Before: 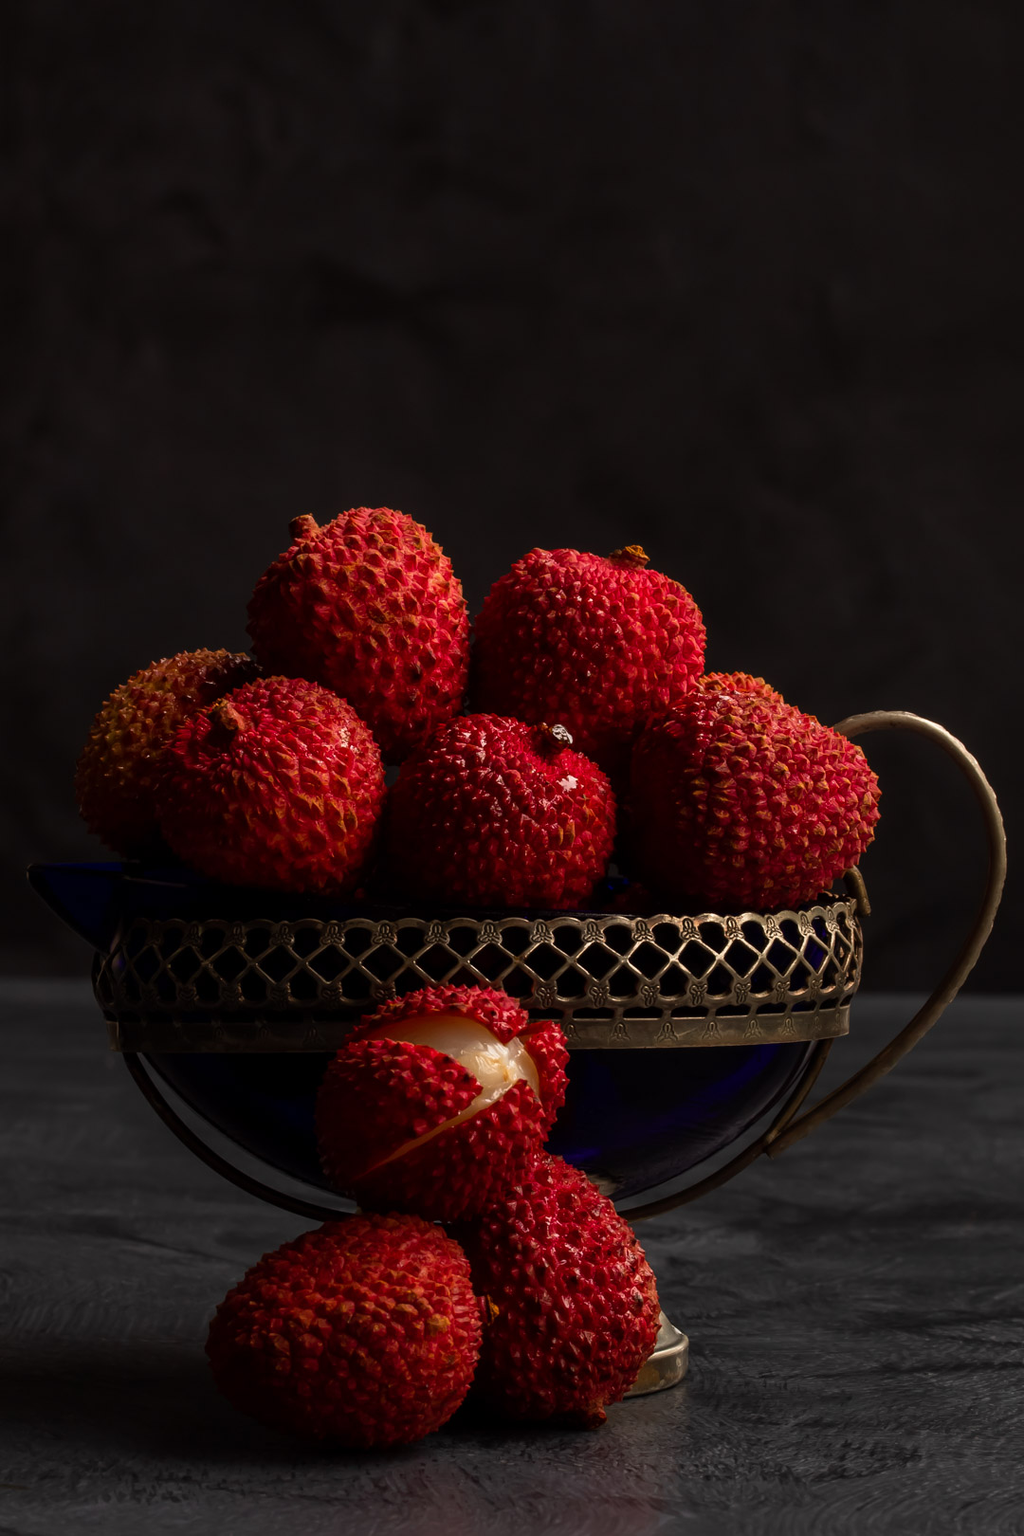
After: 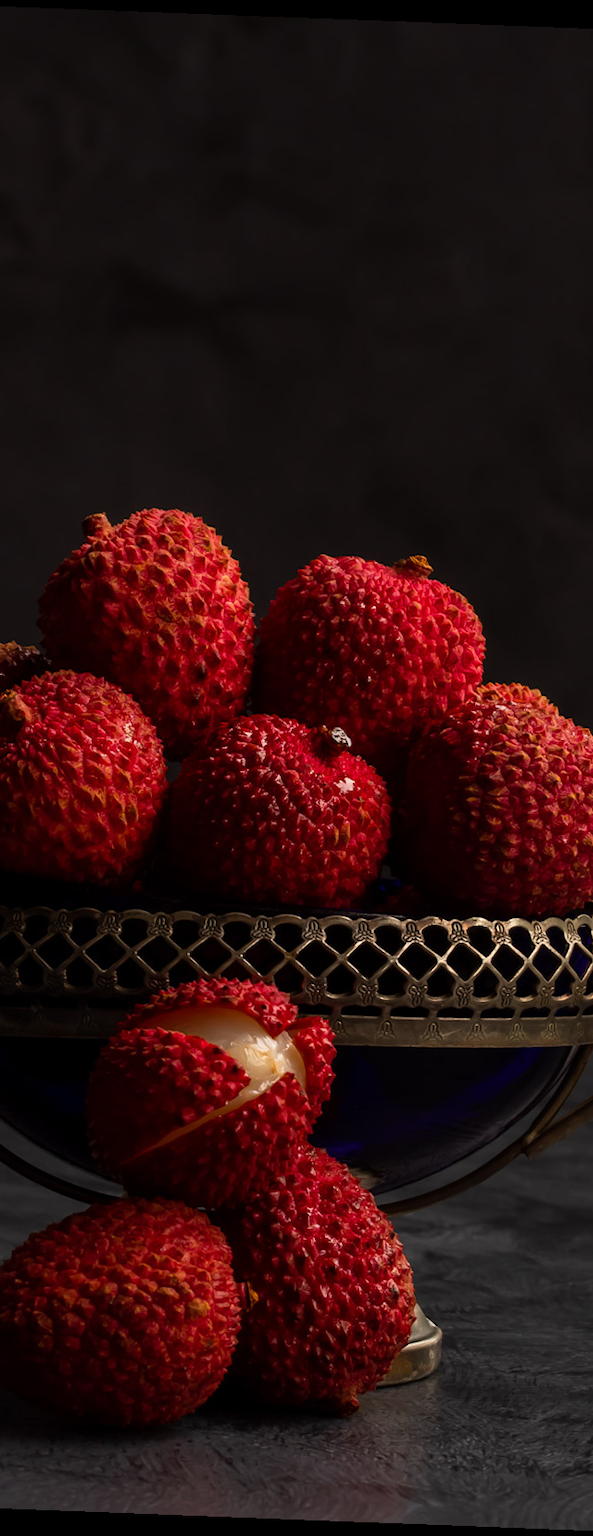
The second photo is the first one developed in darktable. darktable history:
crop and rotate: left 22.516%, right 21.234%
rotate and perspective: rotation 2.17°, automatic cropping off
